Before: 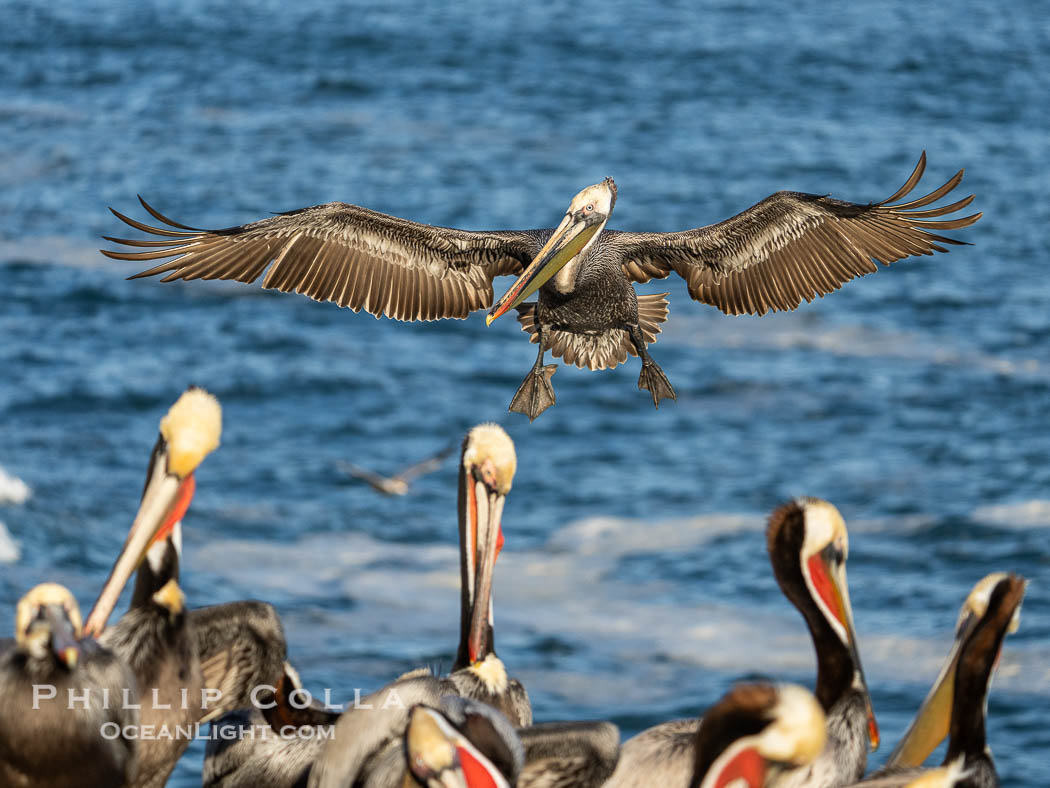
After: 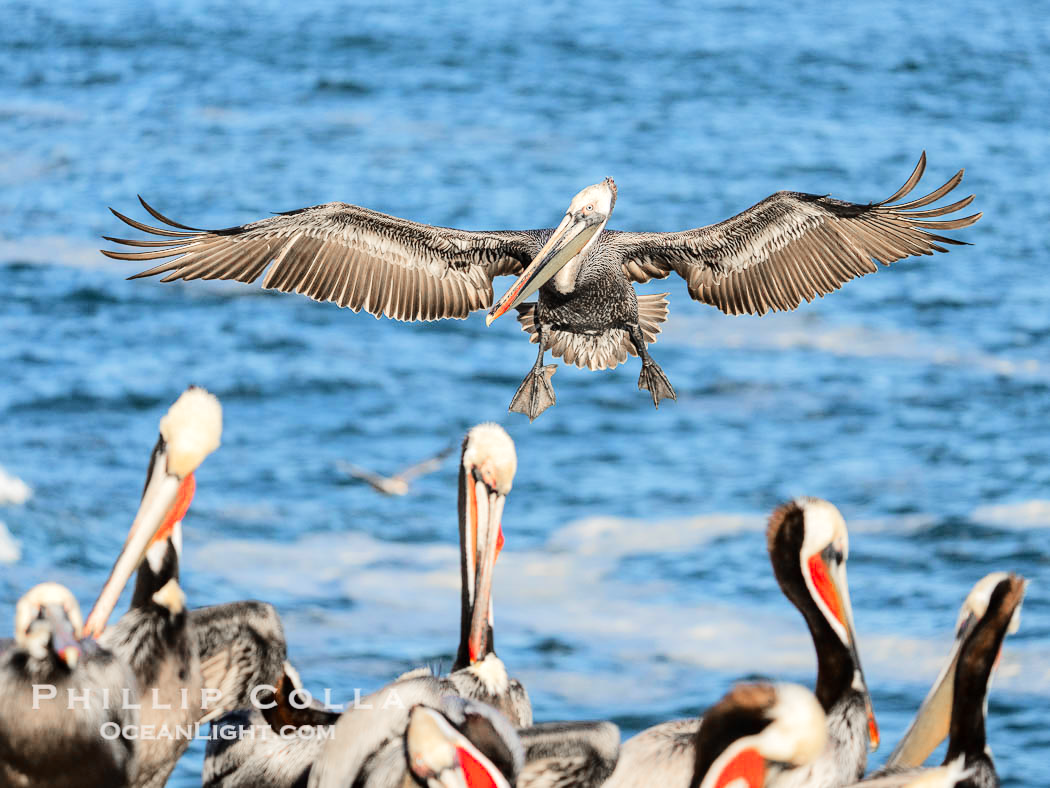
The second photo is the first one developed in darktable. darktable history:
color zones: curves: ch1 [(0, 0.708) (0.088, 0.648) (0.245, 0.187) (0.429, 0.326) (0.571, 0.498) (0.714, 0.5) (0.857, 0.5) (1, 0.708)]
tone equalizer: -7 EV 0.153 EV, -6 EV 0.599 EV, -5 EV 1.17 EV, -4 EV 1.31 EV, -3 EV 1.12 EV, -2 EV 0.6 EV, -1 EV 0.153 EV, edges refinement/feathering 500, mask exposure compensation -1.57 EV, preserve details no
